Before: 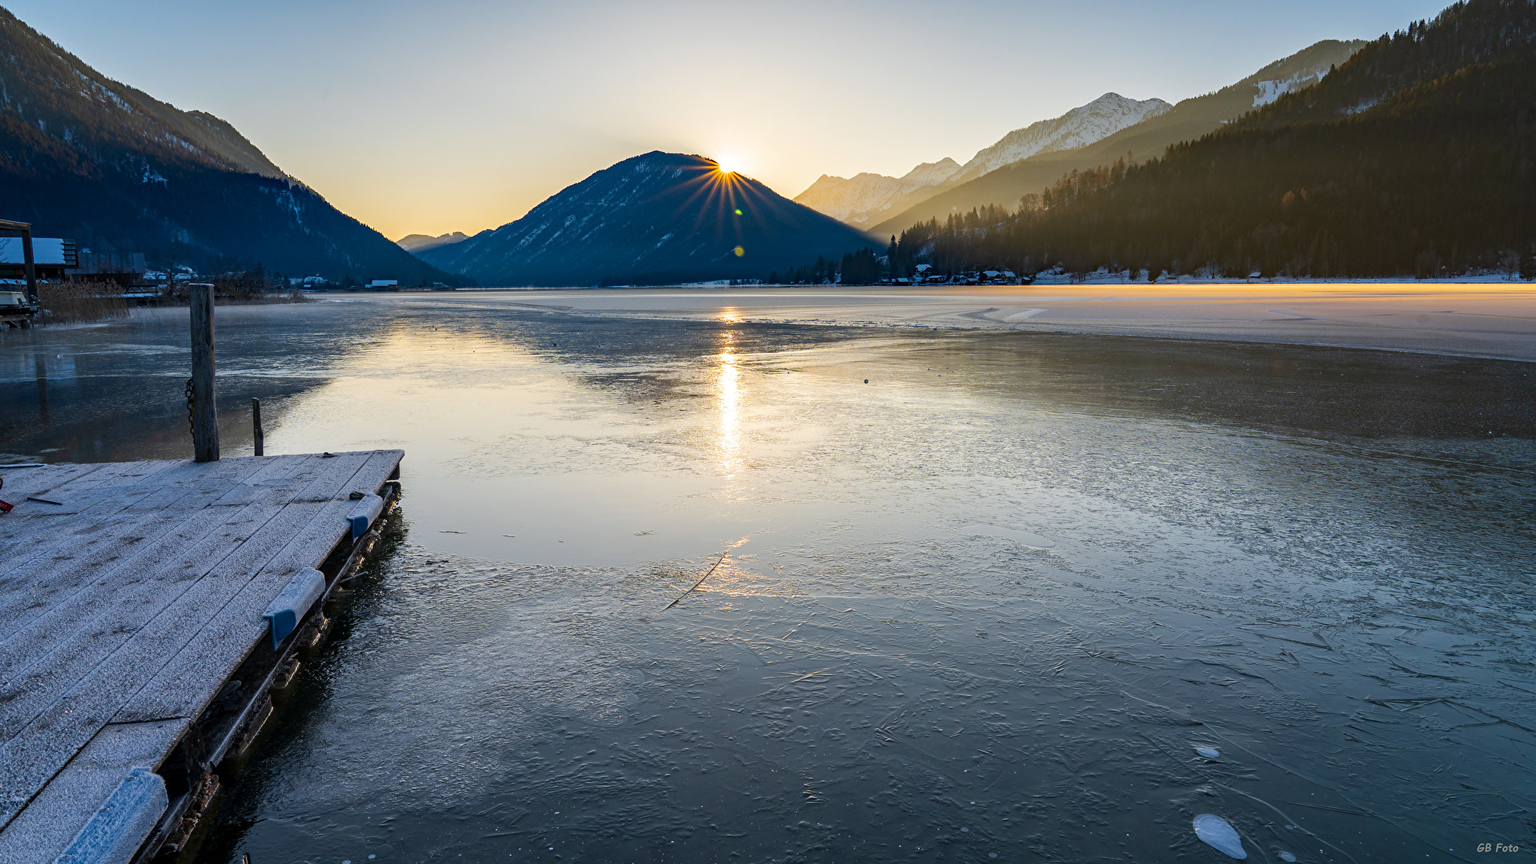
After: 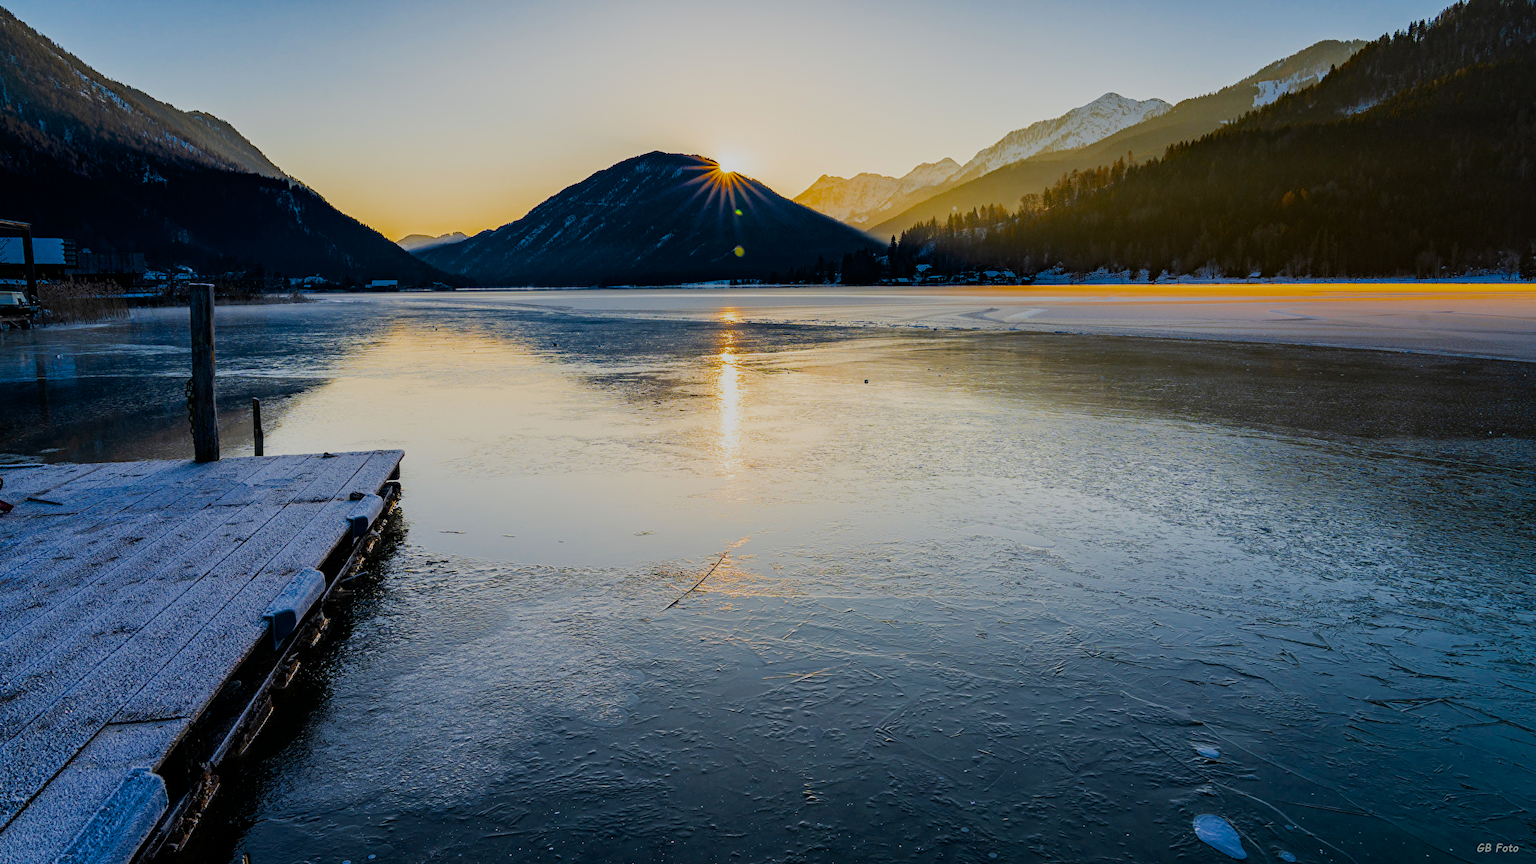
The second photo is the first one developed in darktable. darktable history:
color balance rgb: perceptual saturation grading › global saturation 30.154%, global vibrance 16.201%, saturation formula JzAzBz (2021)
filmic rgb: black relative exposure -7.31 EV, white relative exposure 5.07 EV, hardness 3.21
